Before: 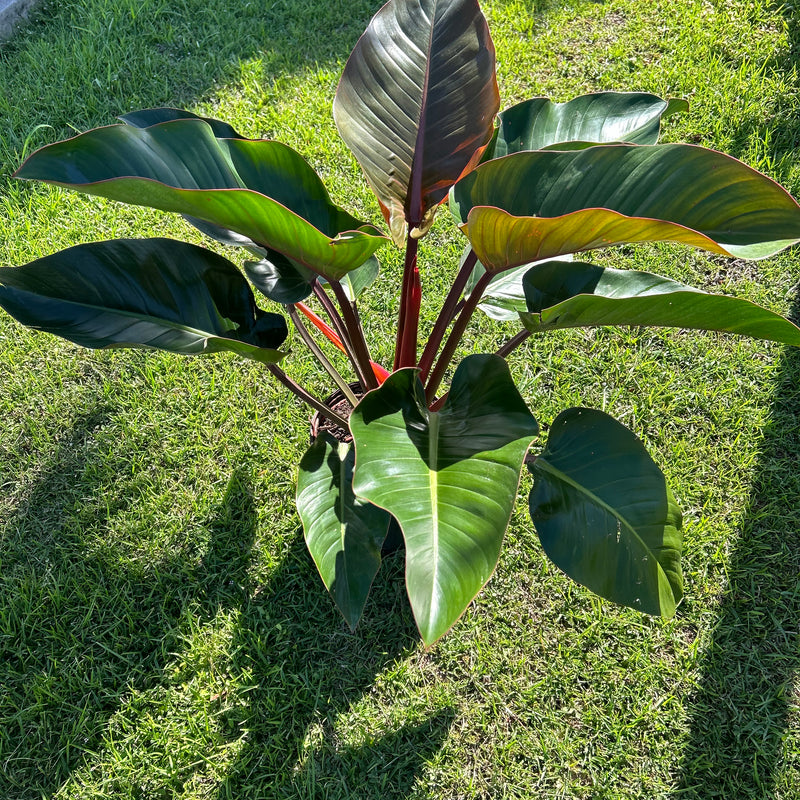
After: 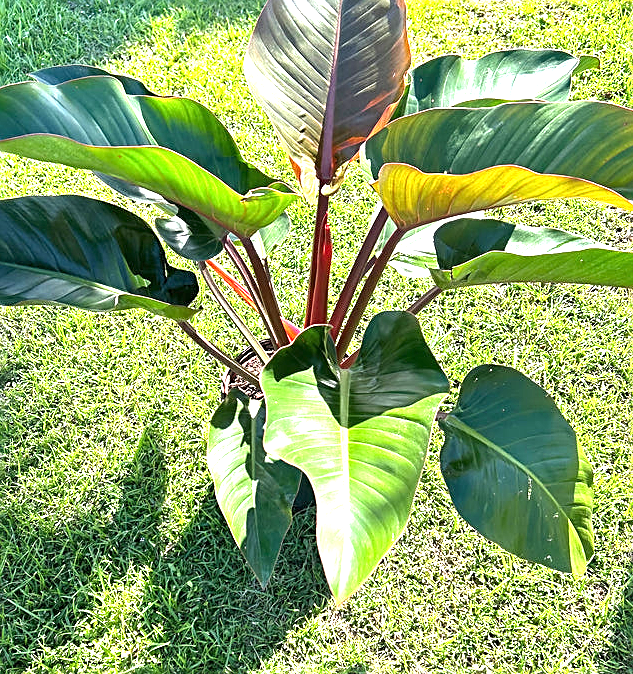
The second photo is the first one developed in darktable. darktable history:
exposure: black level correction 0, exposure 1.741 EV, compensate exposure bias true, compensate highlight preservation false
sharpen: on, module defaults
crop: left 11.225%, top 5.381%, right 9.565%, bottom 10.314%
